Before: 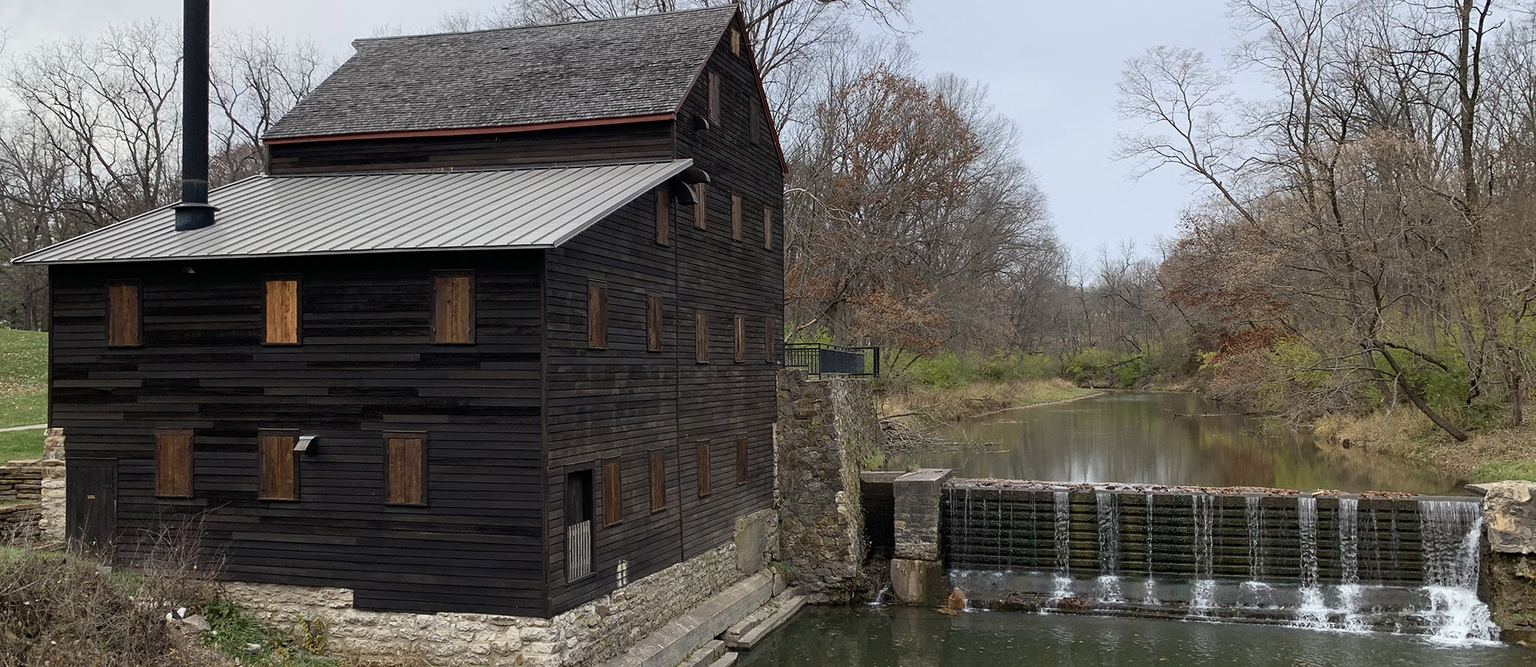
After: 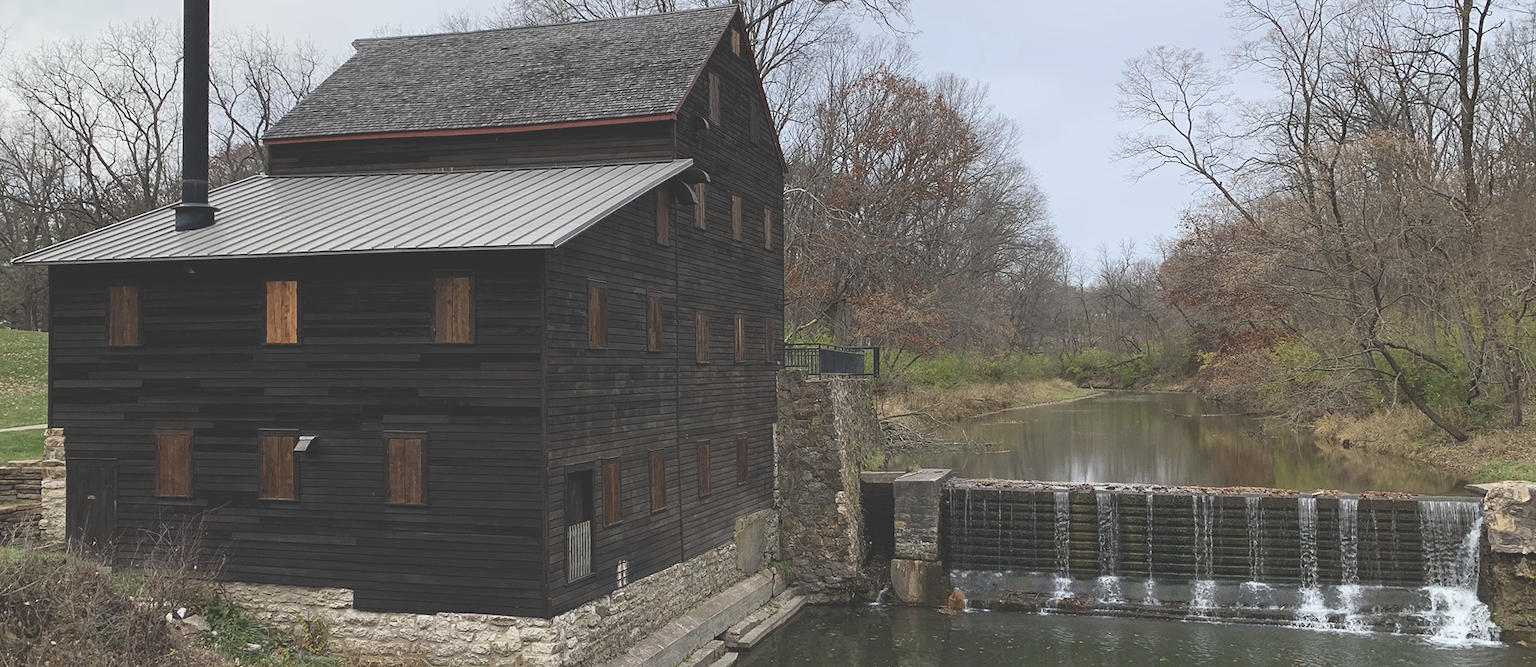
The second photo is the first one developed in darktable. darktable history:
exposure: black level correction -0.03, compensate exposure bias true, compensate highlight preservation false
